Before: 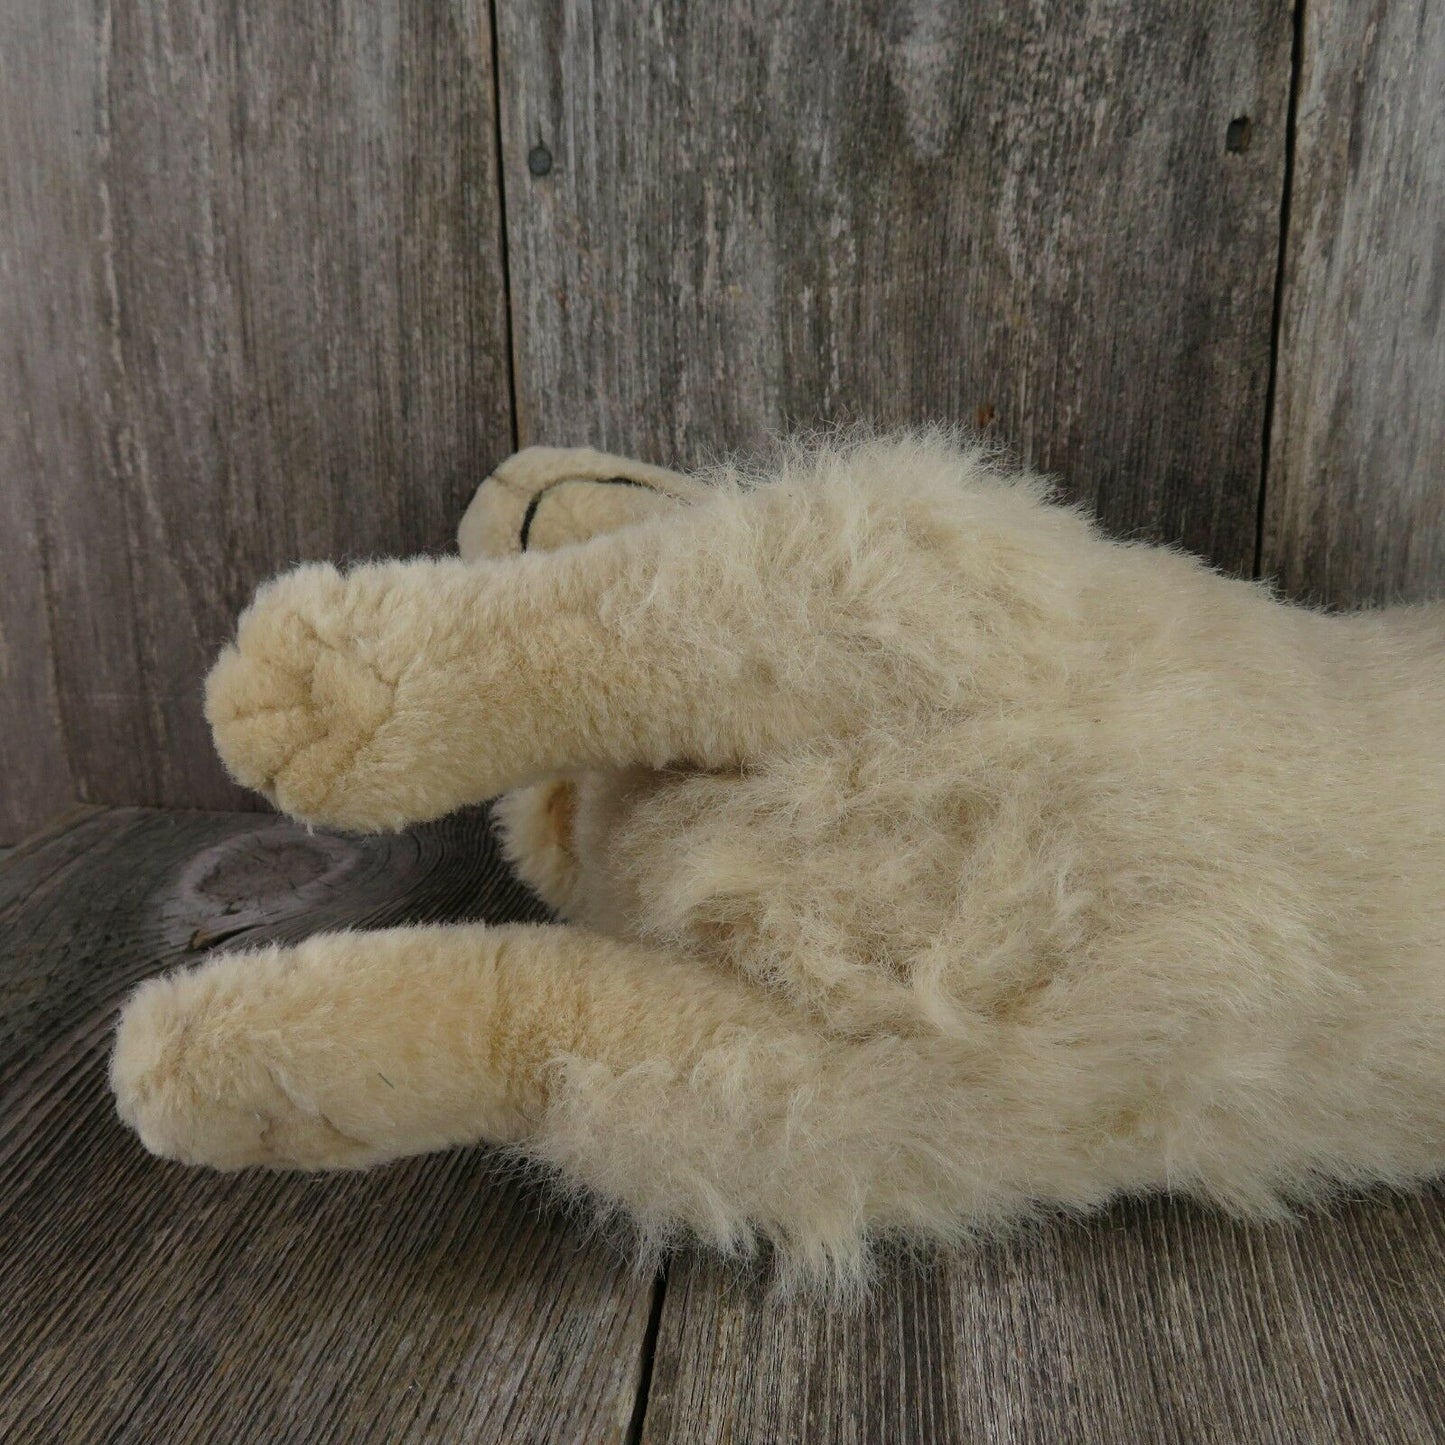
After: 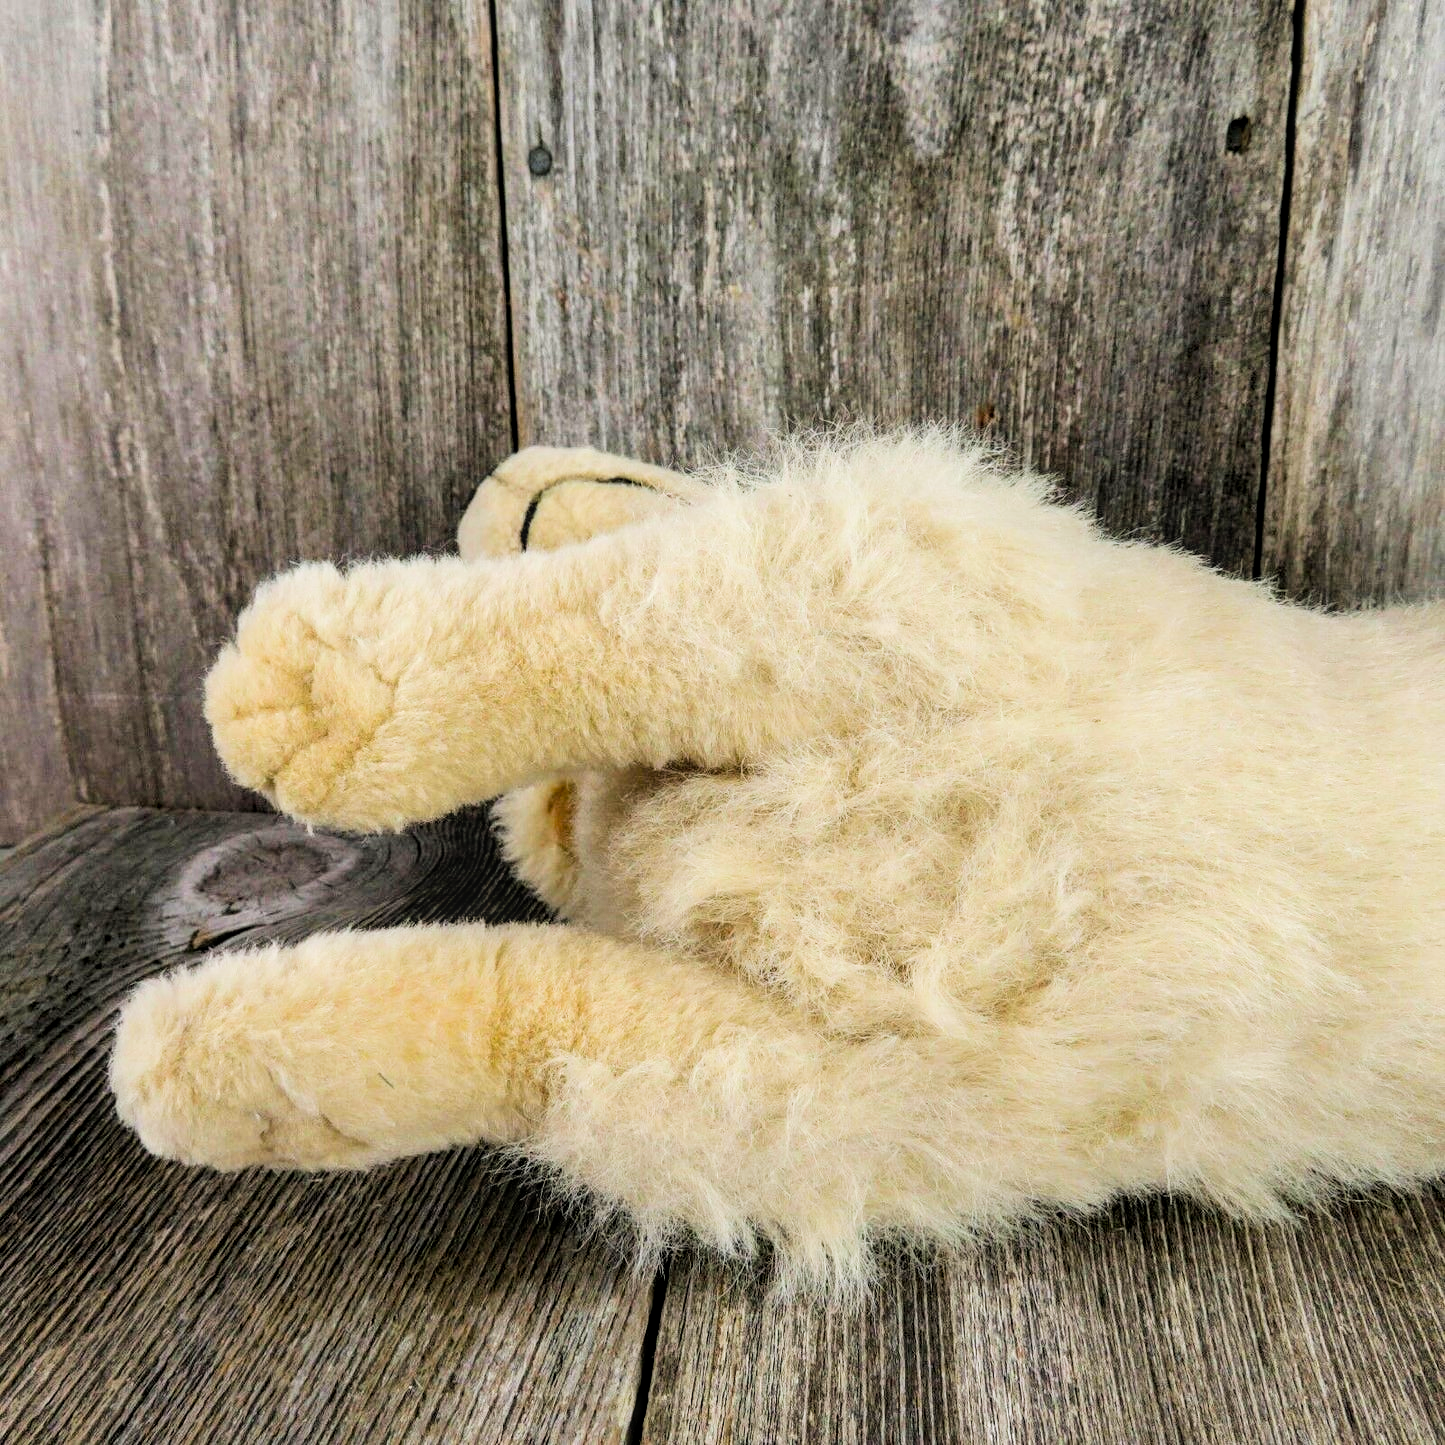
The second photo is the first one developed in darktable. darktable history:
local contrast: on, module defaults
color balance rgb: perceptual saturation grading › global saturation 20%, global vibrance 20%
exposure: black level correction 0, exposure 1.3 EV, compensate highlight preservation false
filmic rgb: black relative exposure -5 EV, hardness 2.88, contrast 1.4, highlights saturation mix -30%
